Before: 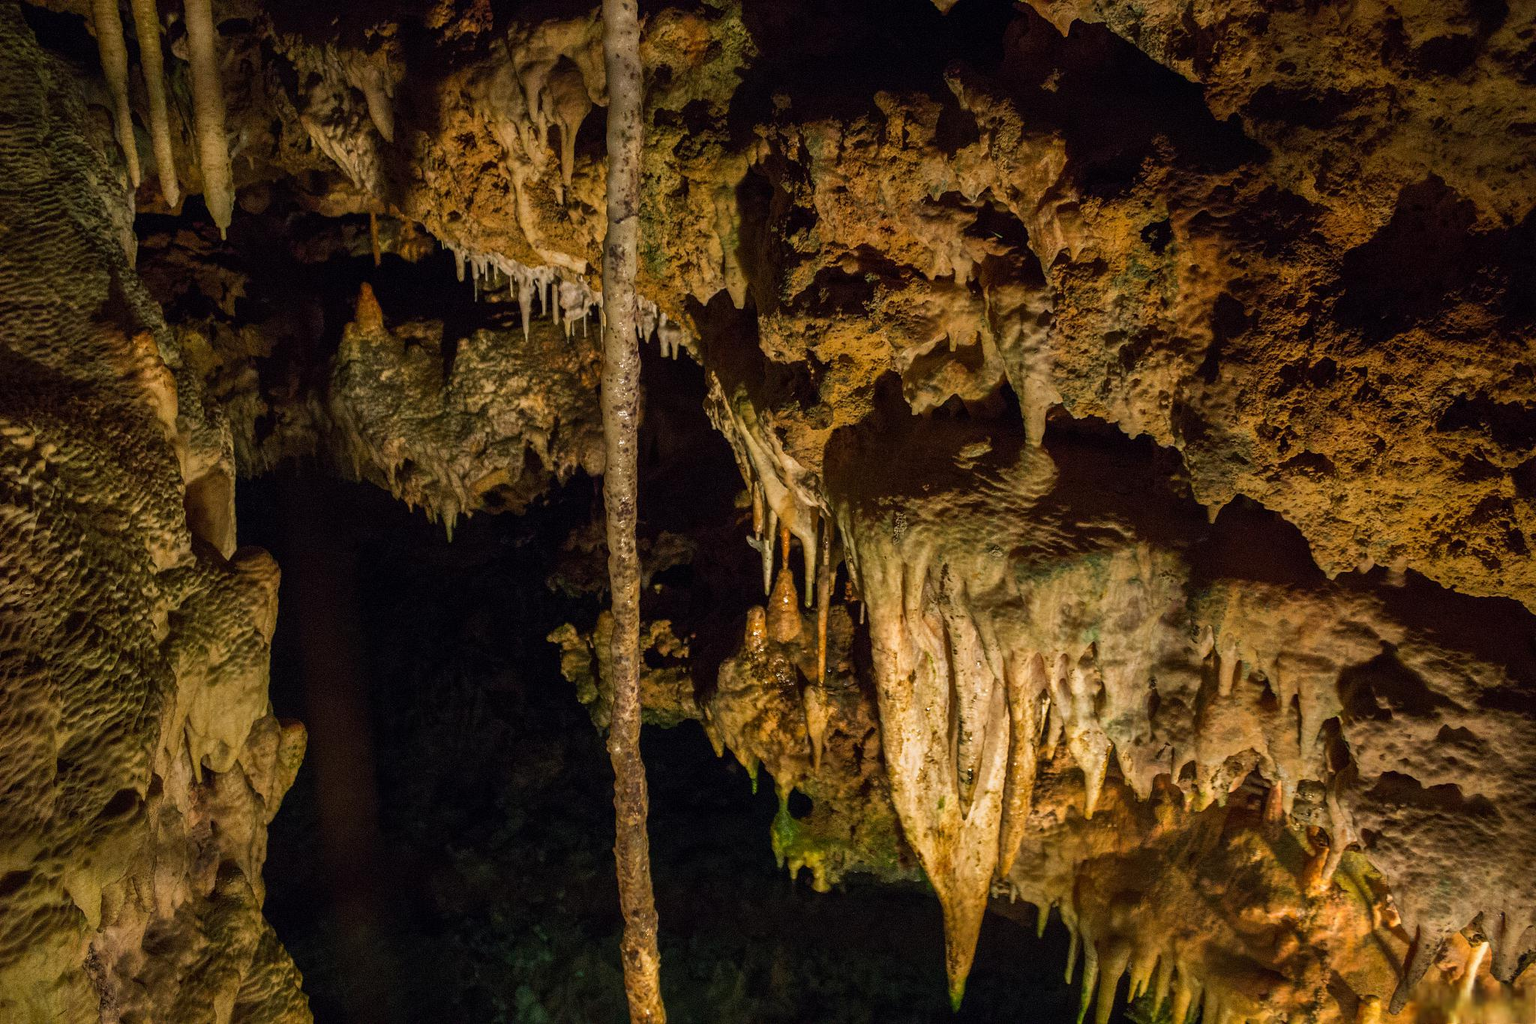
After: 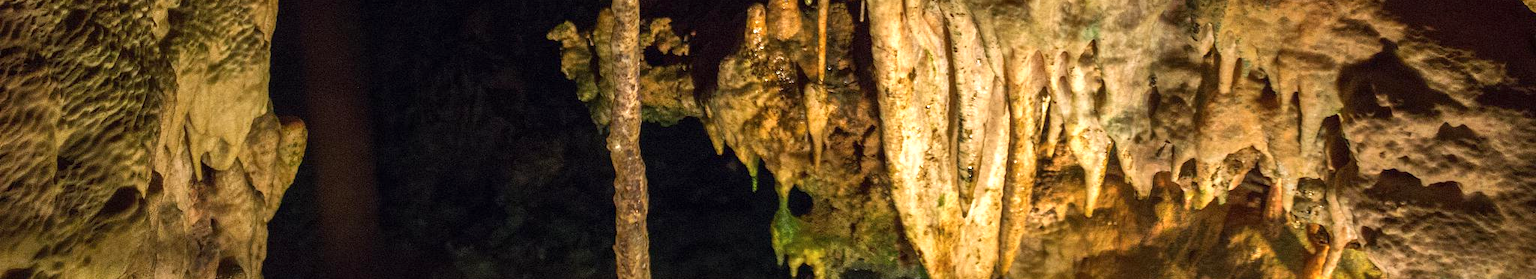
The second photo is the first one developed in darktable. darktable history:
exposure: exposure 0.605 EV, compensate highlight preservation false
color zones: curves: ch0 [(0.25, 0.5) (0.428, 0.473) (0.75, 0.5)]; ch1 [(0.243, 0.479) (0.398, 0.452) (0.75, 0.5)]
crop and rotate: top 58.875%, bottom 13.829%
